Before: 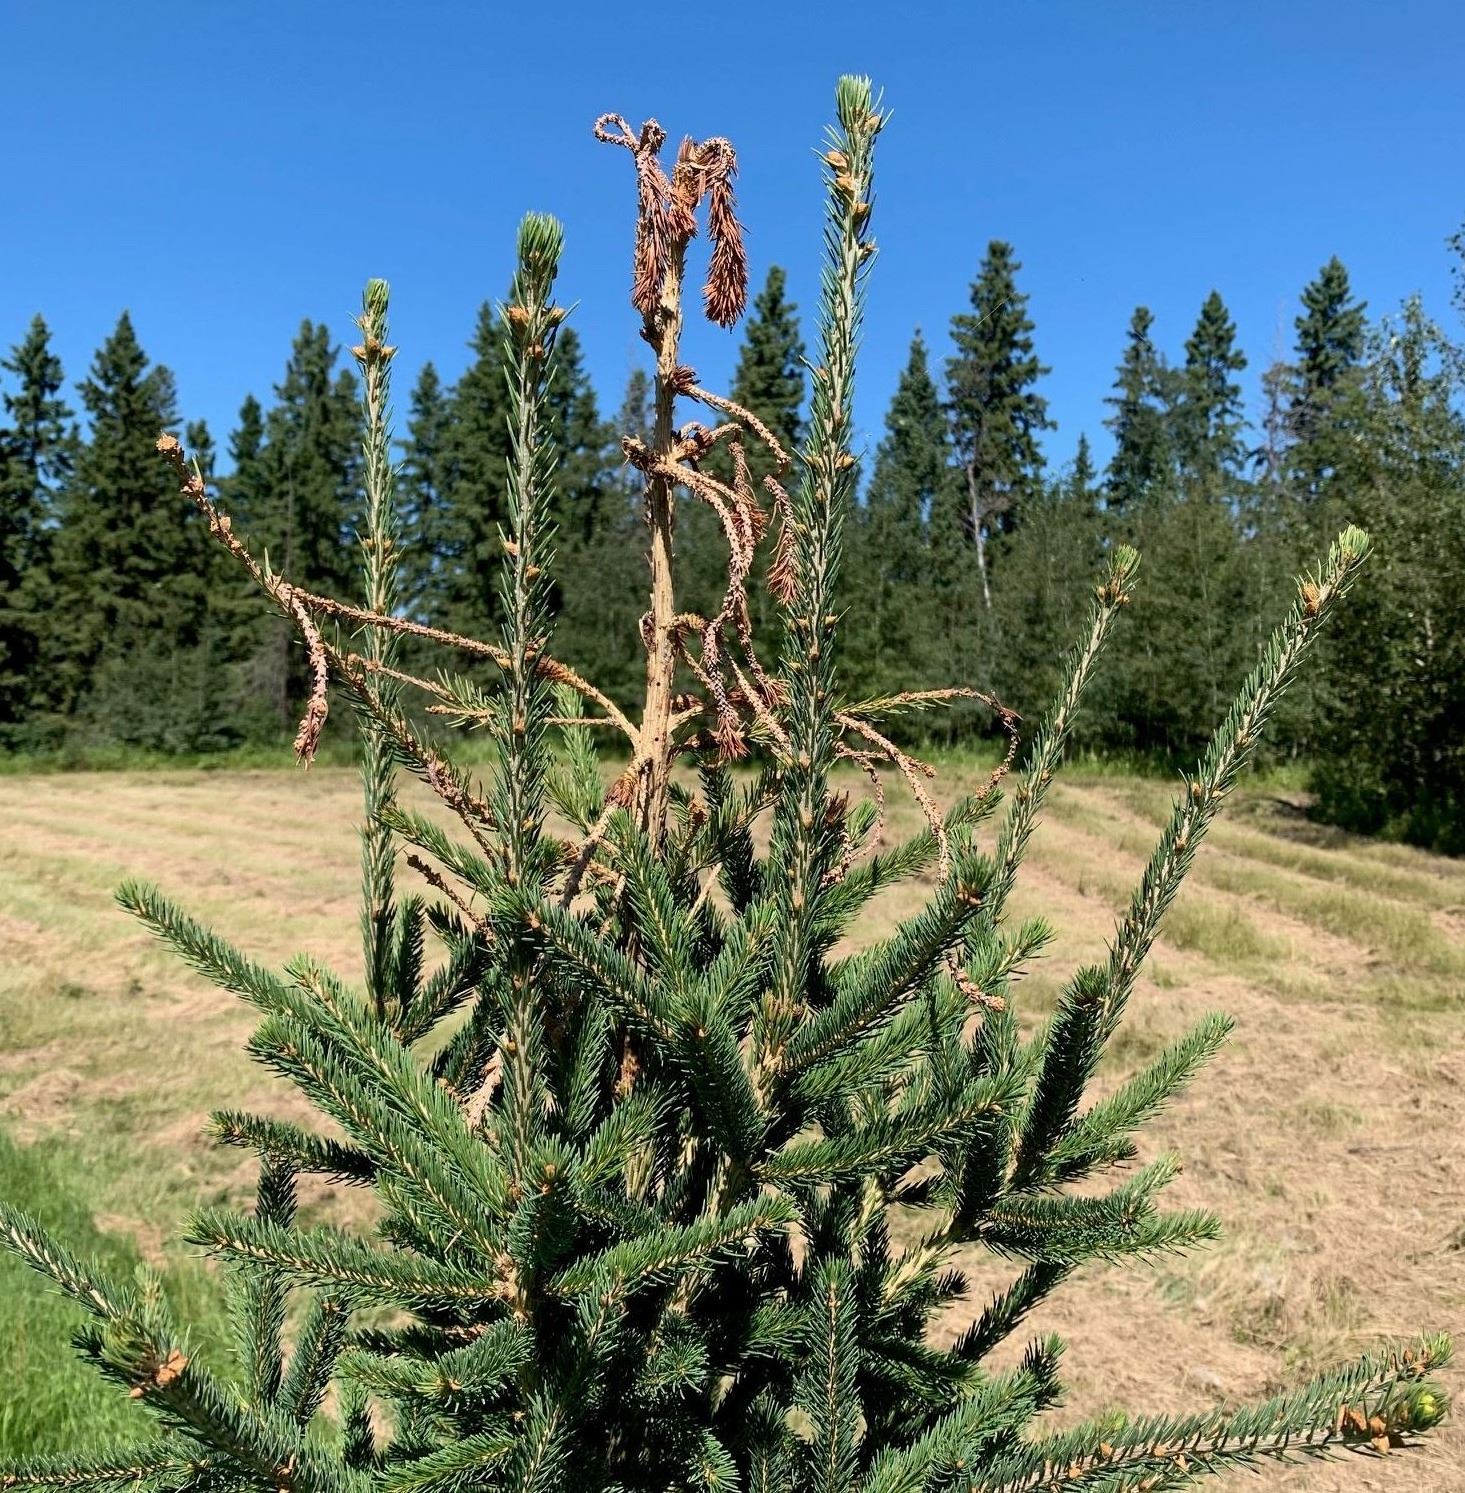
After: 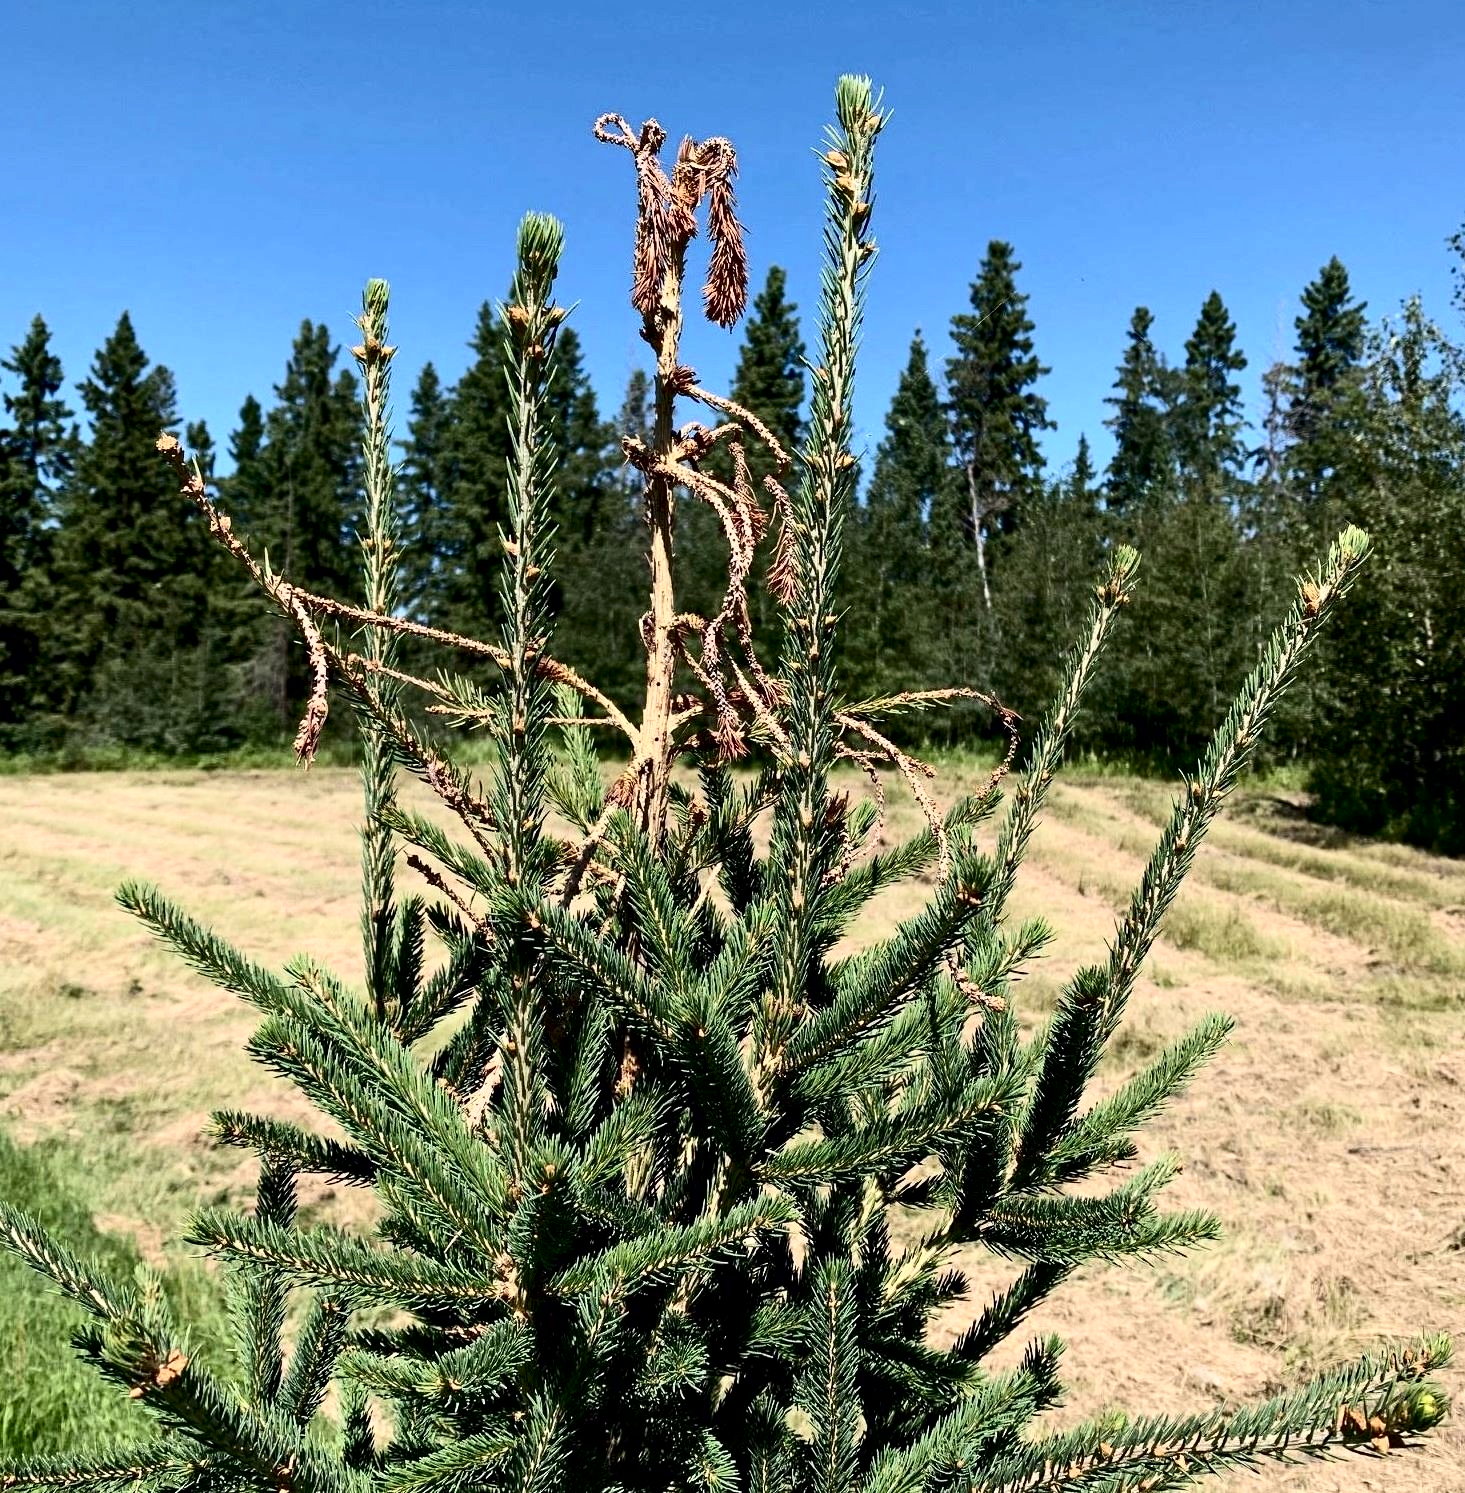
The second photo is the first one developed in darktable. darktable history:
contrast equalizer: octaves 7, y [[0.6 ×6], [0.55 ×6], [0 ×6], [0 ×6], [0 ×6]], mix 0.29
contrast brightness saturation: contrast 0.28
